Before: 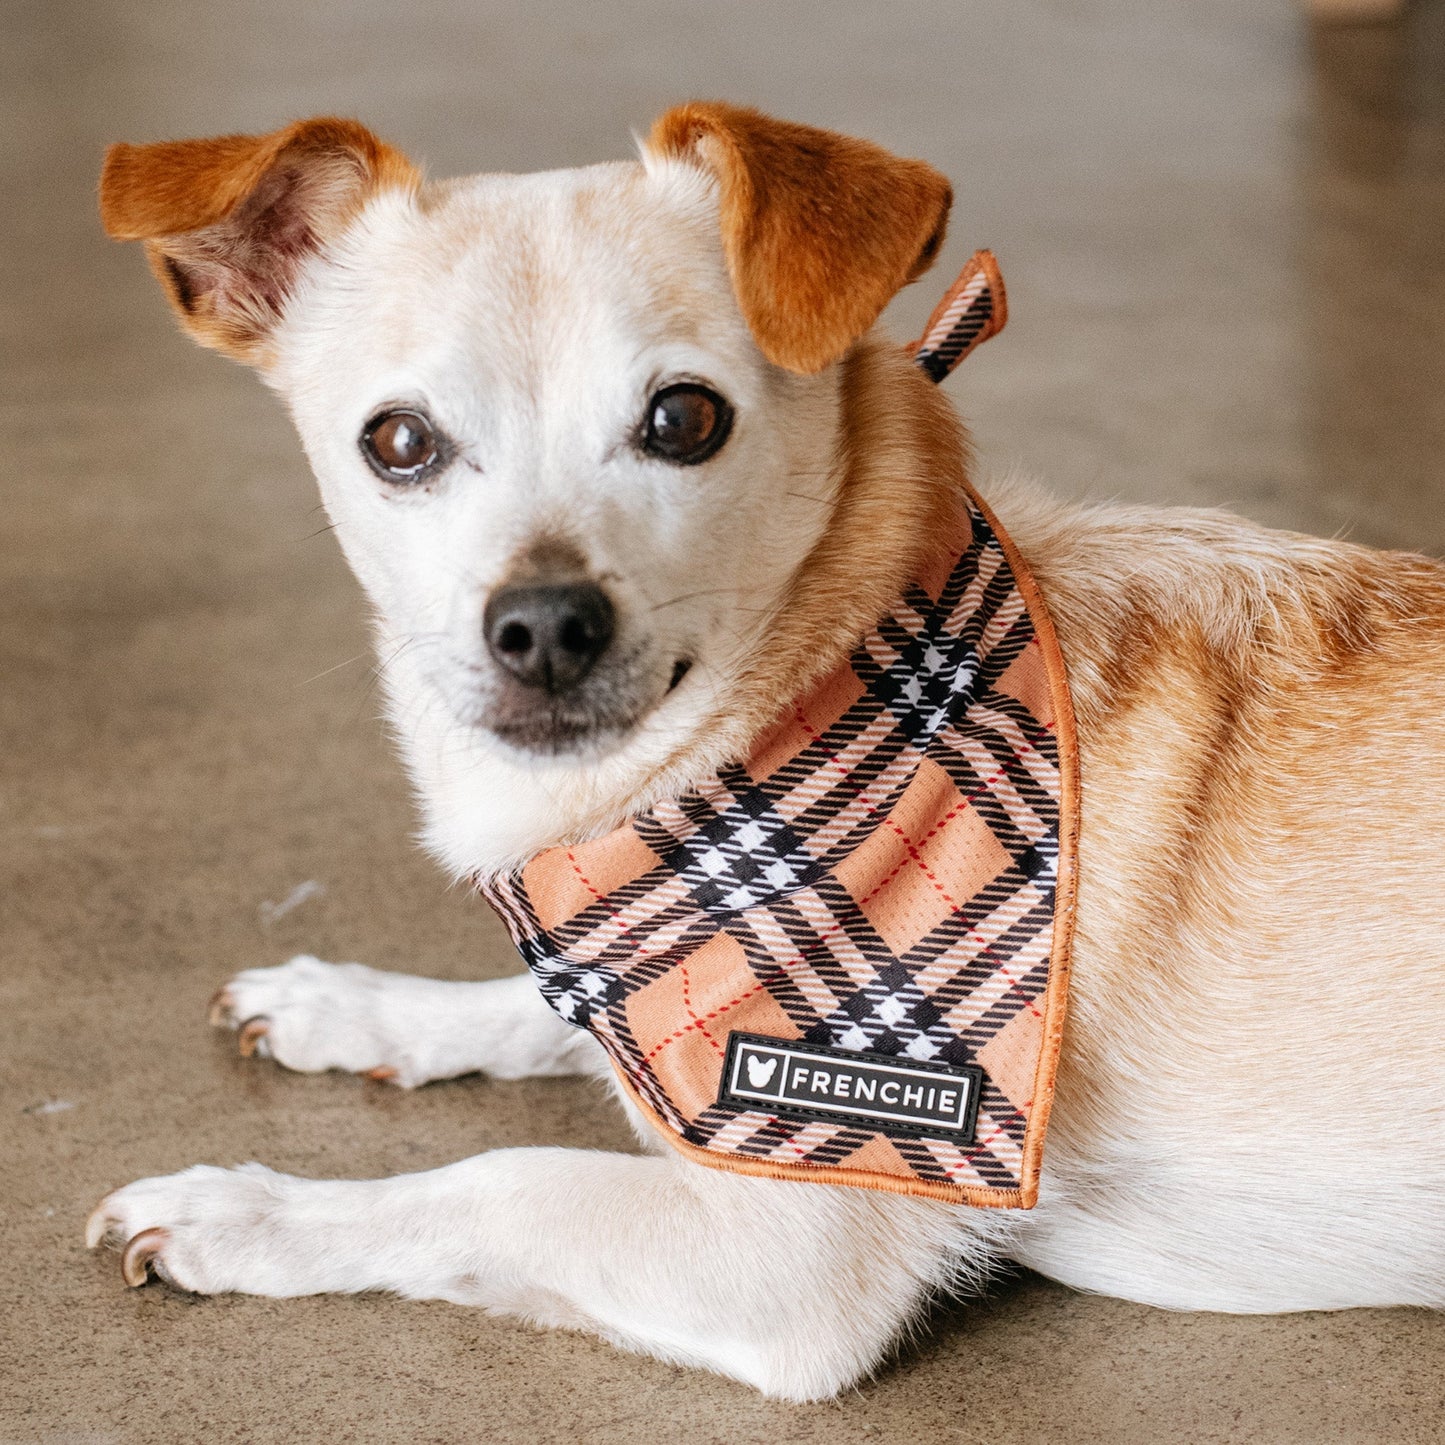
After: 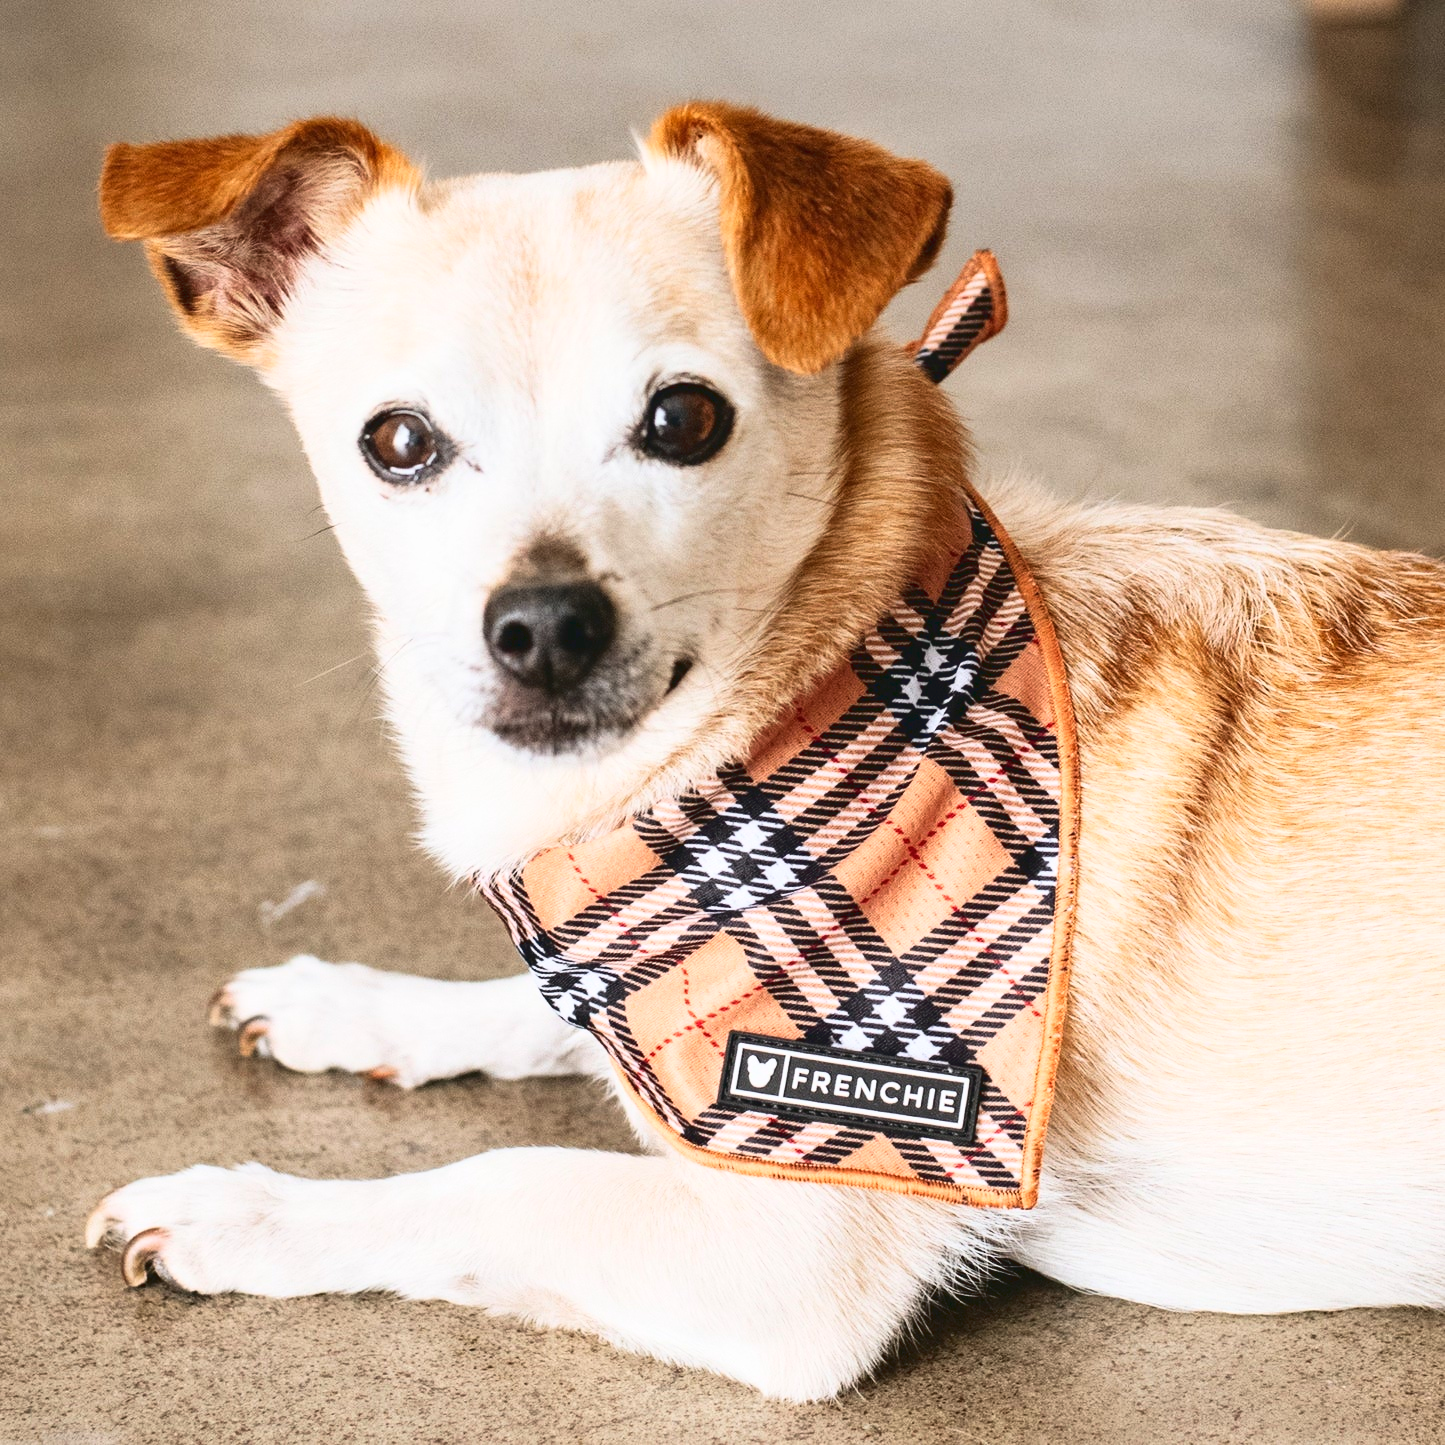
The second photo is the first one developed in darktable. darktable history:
tone curve: curves: ch0 [(0, 0.058) (0.198, 0.188) (0.512, 0.582) (0.625, 0.754) (0.81, 0.934) (1, 1)], color space Lab, linked channels, preserve colors none
